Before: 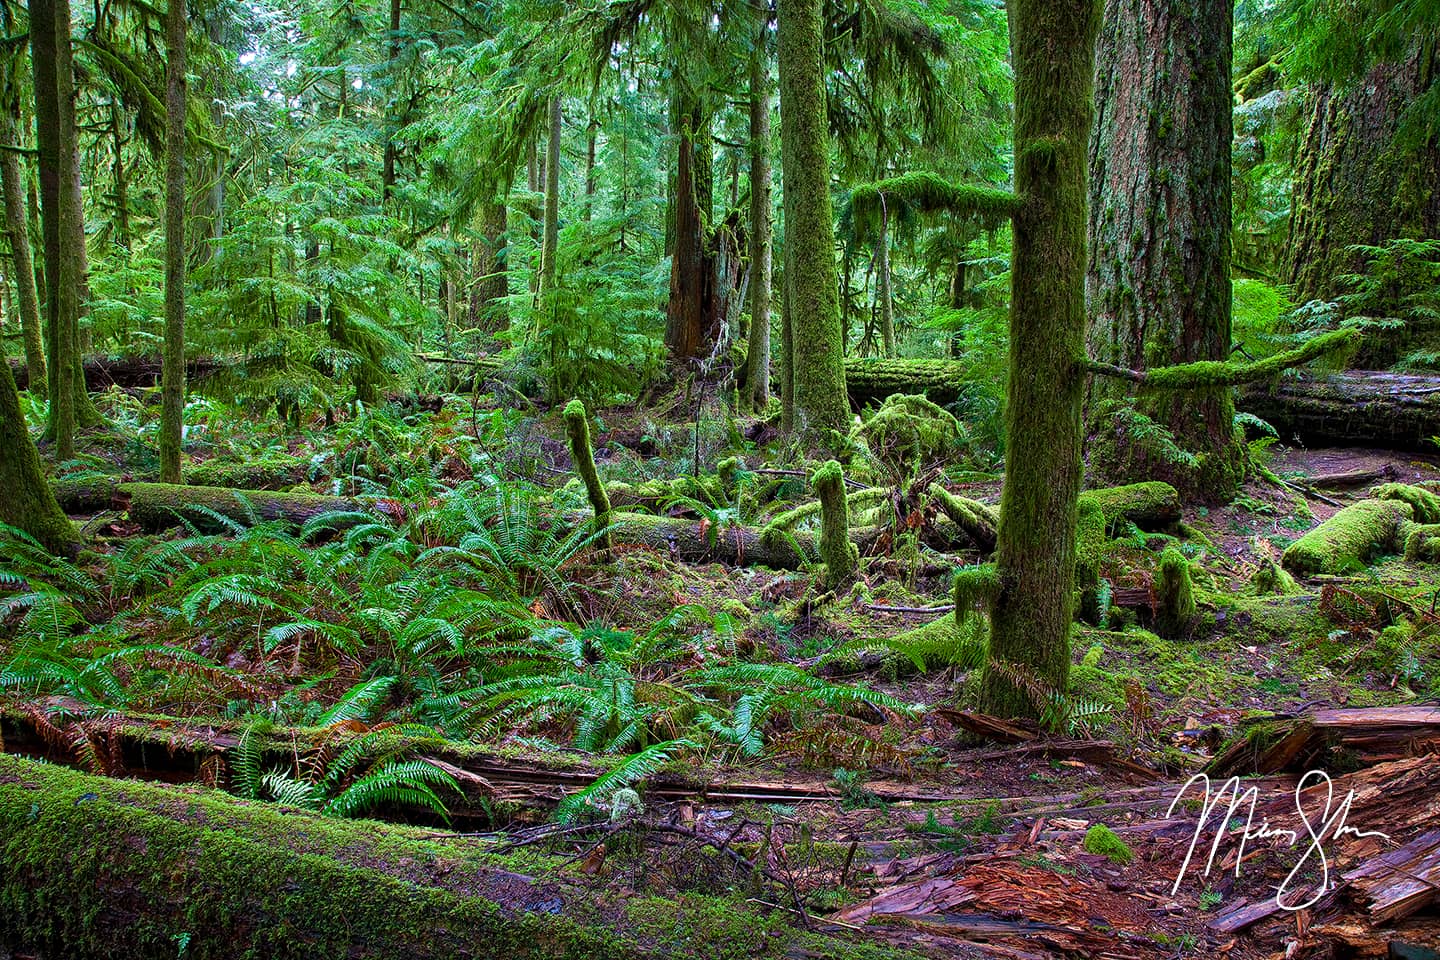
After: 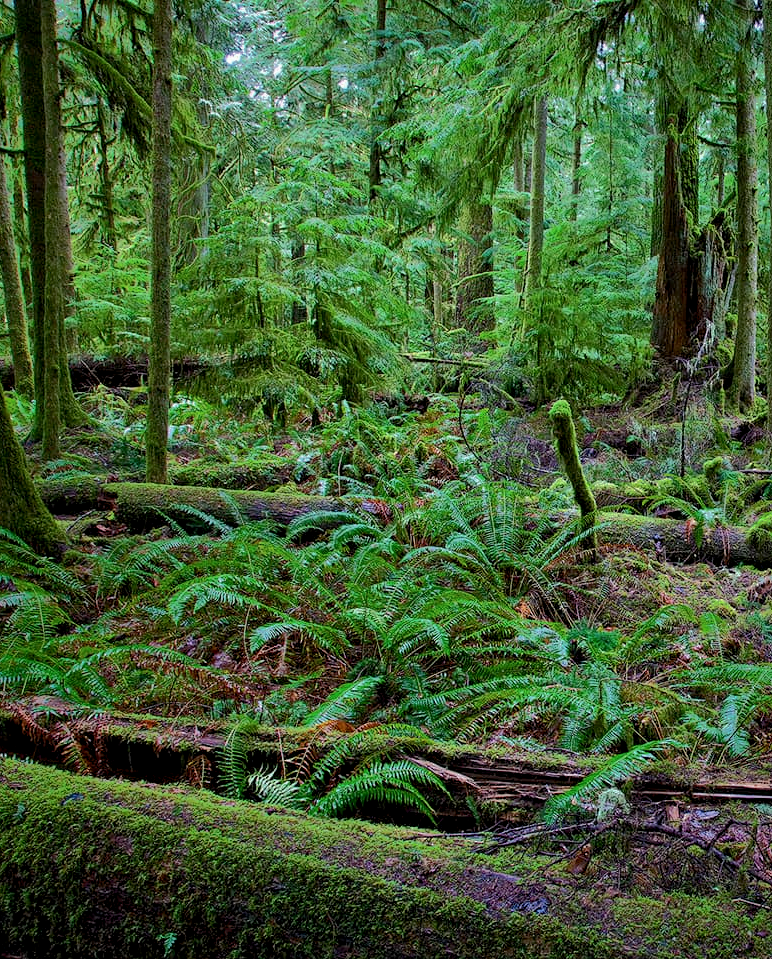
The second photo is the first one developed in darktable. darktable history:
color balance rgb: global offset › luminance -0.508%, perceptual saturation grading › global saturation 0.68%, global vibrance -24.396%
crop: left 1.035%, right 45.347%, bottom 0.086%
shadows and highlights: shadows -19.79, highlights -73.5
